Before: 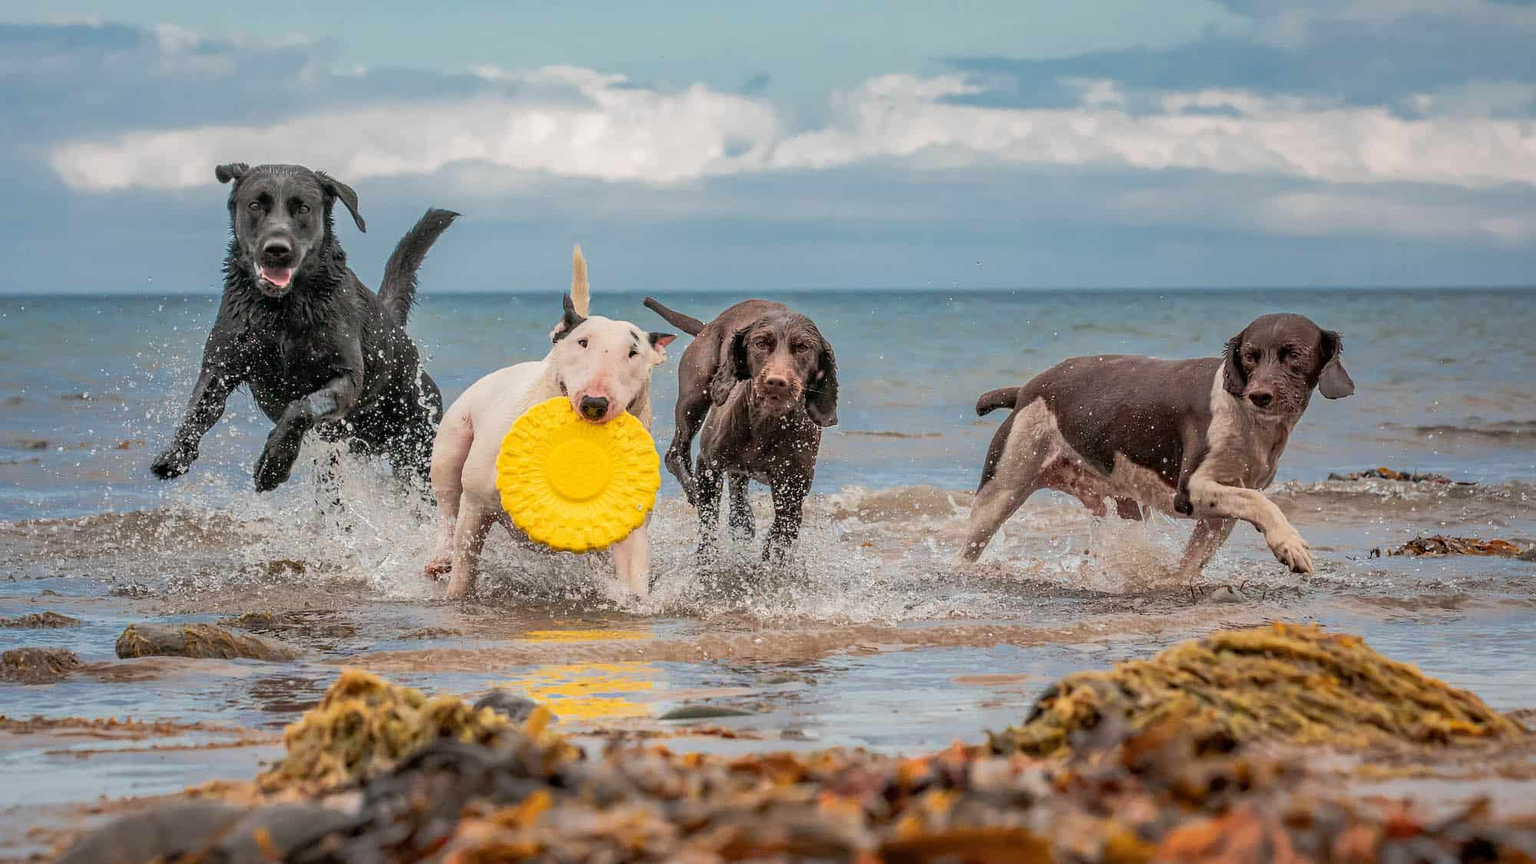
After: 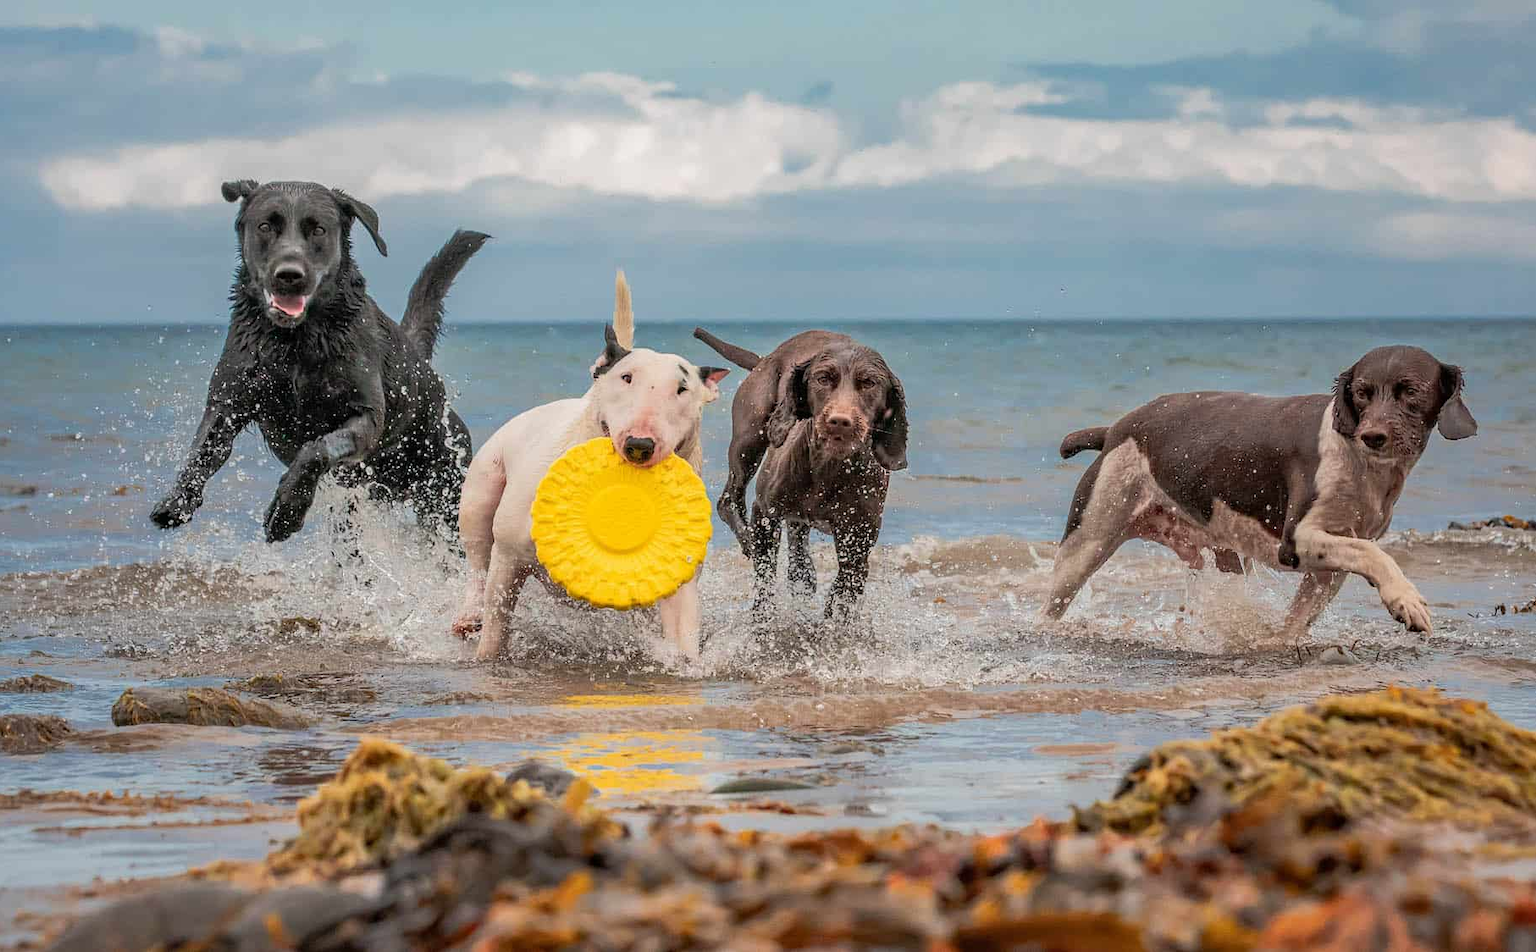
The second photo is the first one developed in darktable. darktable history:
crop and rotate: left 0.998%, right 8.293%
